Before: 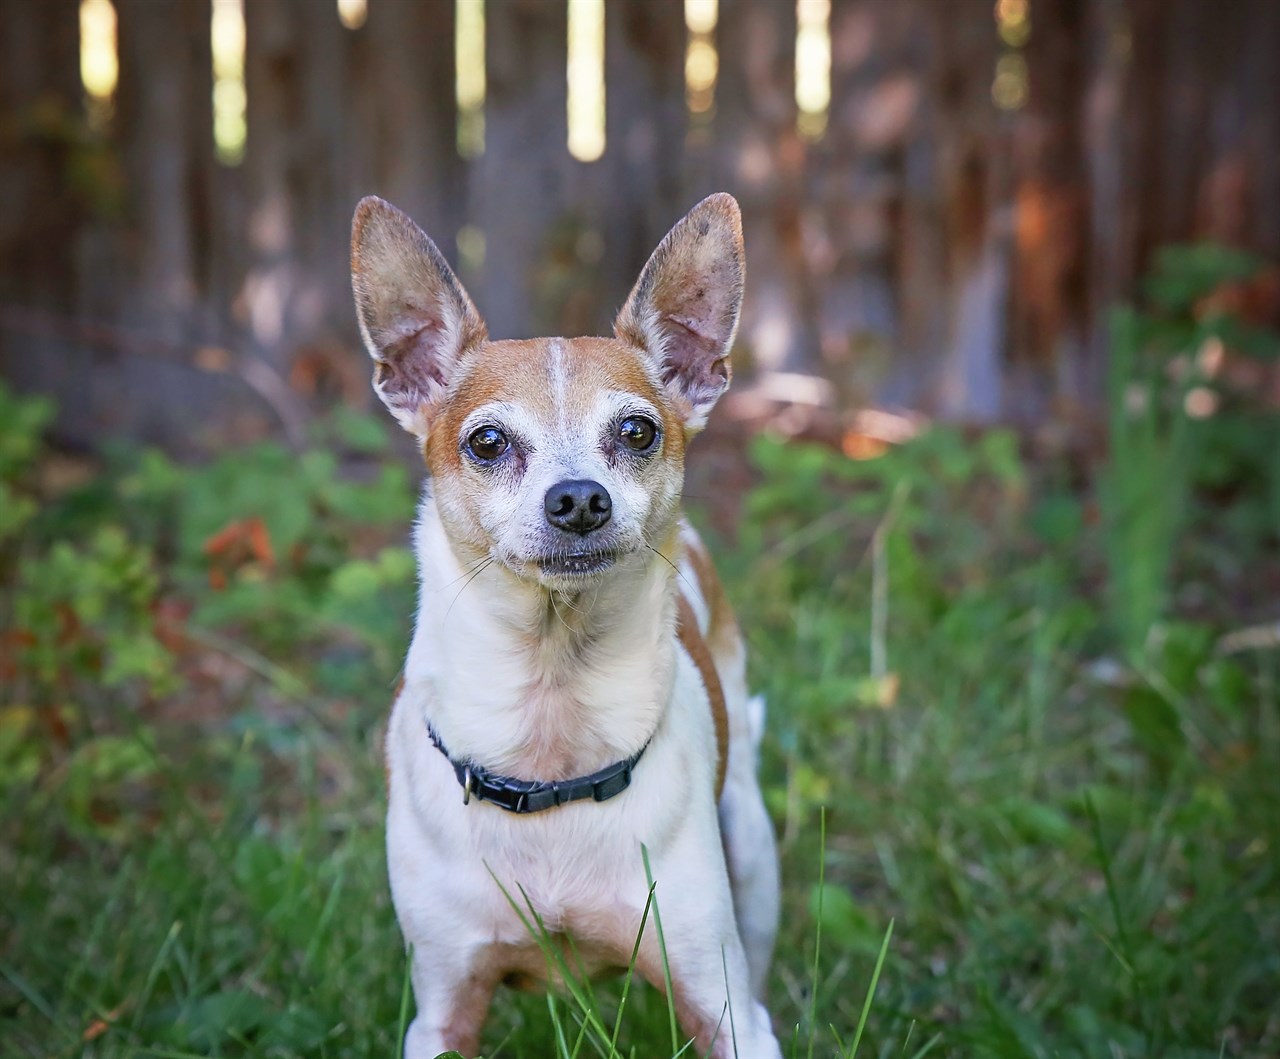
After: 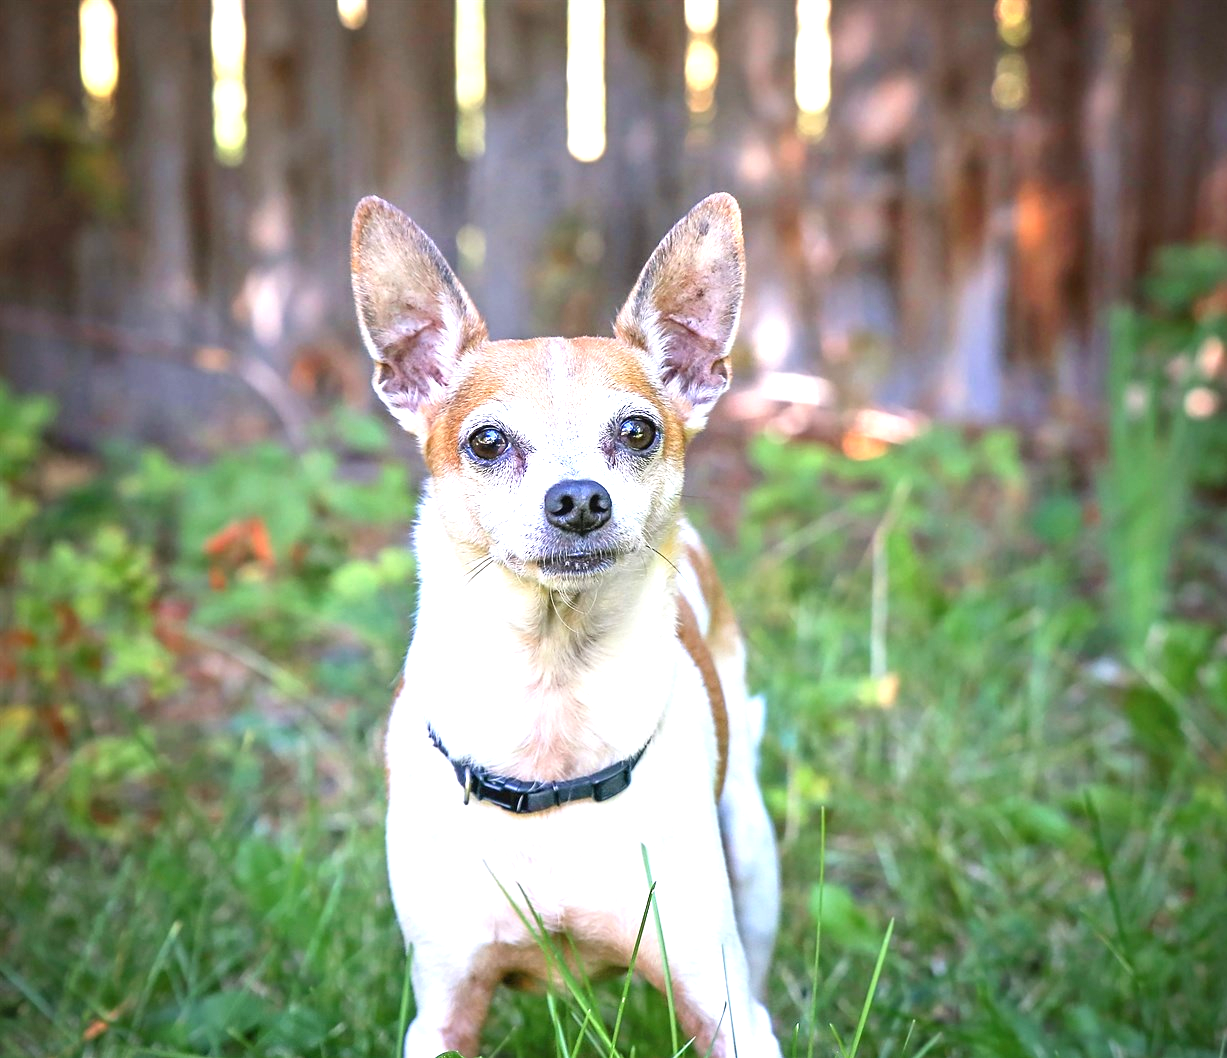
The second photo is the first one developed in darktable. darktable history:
contrast brightness saturation: contrast 0.08, saturation 0.02
crop: right 4.126%, bottom 0.031%
exposure: black level correction 0, exposure 1.2 EV, compensate highlight preservation false
